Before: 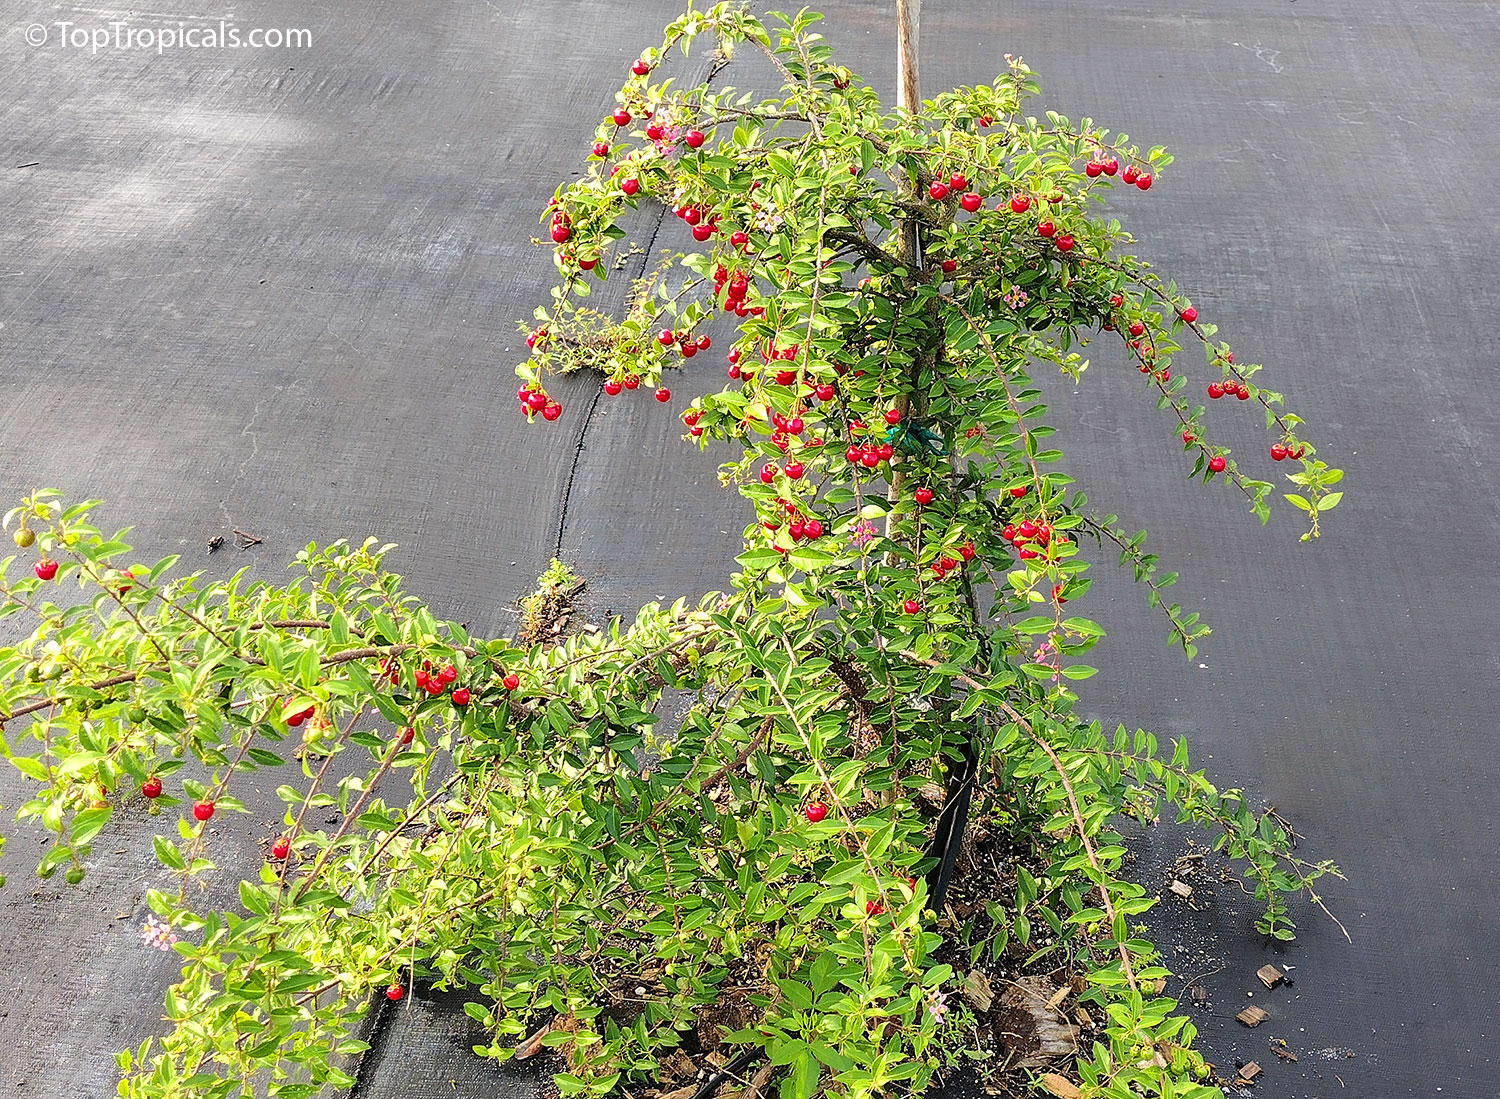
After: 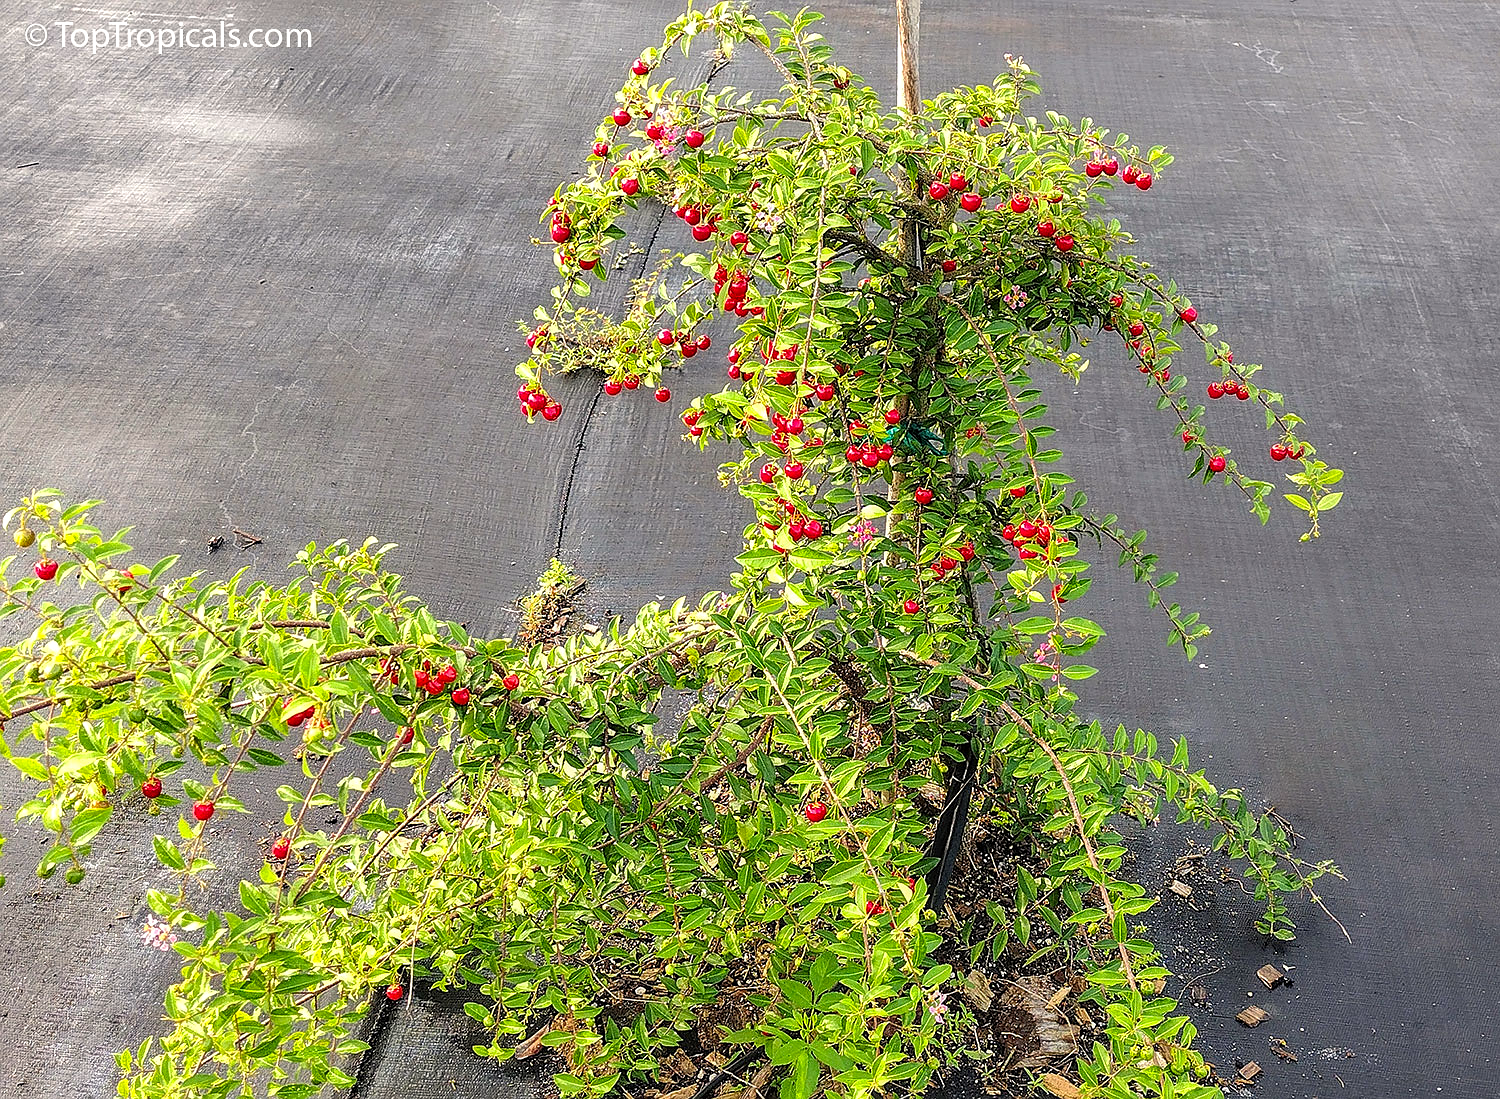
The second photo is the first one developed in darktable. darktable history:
color correction: highlights a* 0.816, highlights b* 2.78, saturation 1.1
local contrast: detail 130%
sharpen: radius 0.969, amount 0.604
